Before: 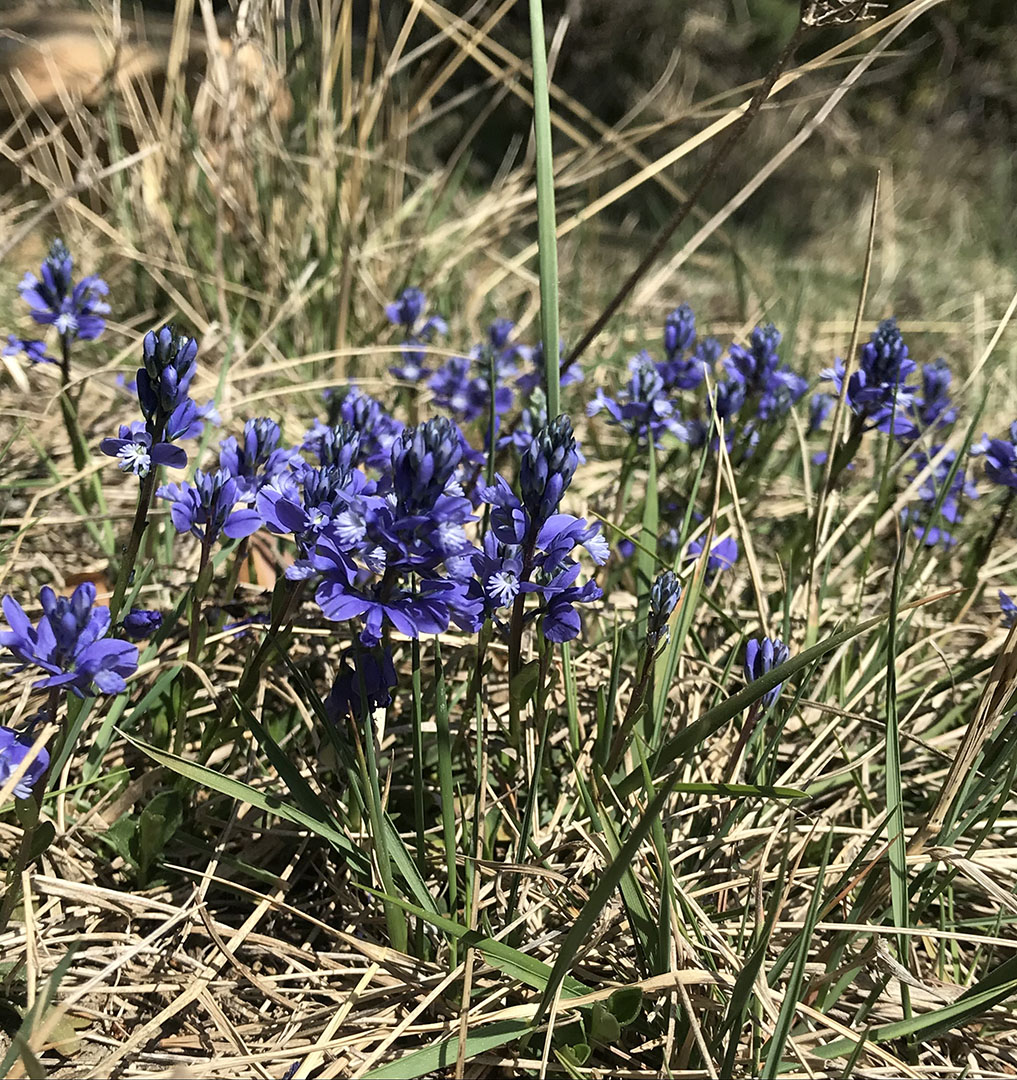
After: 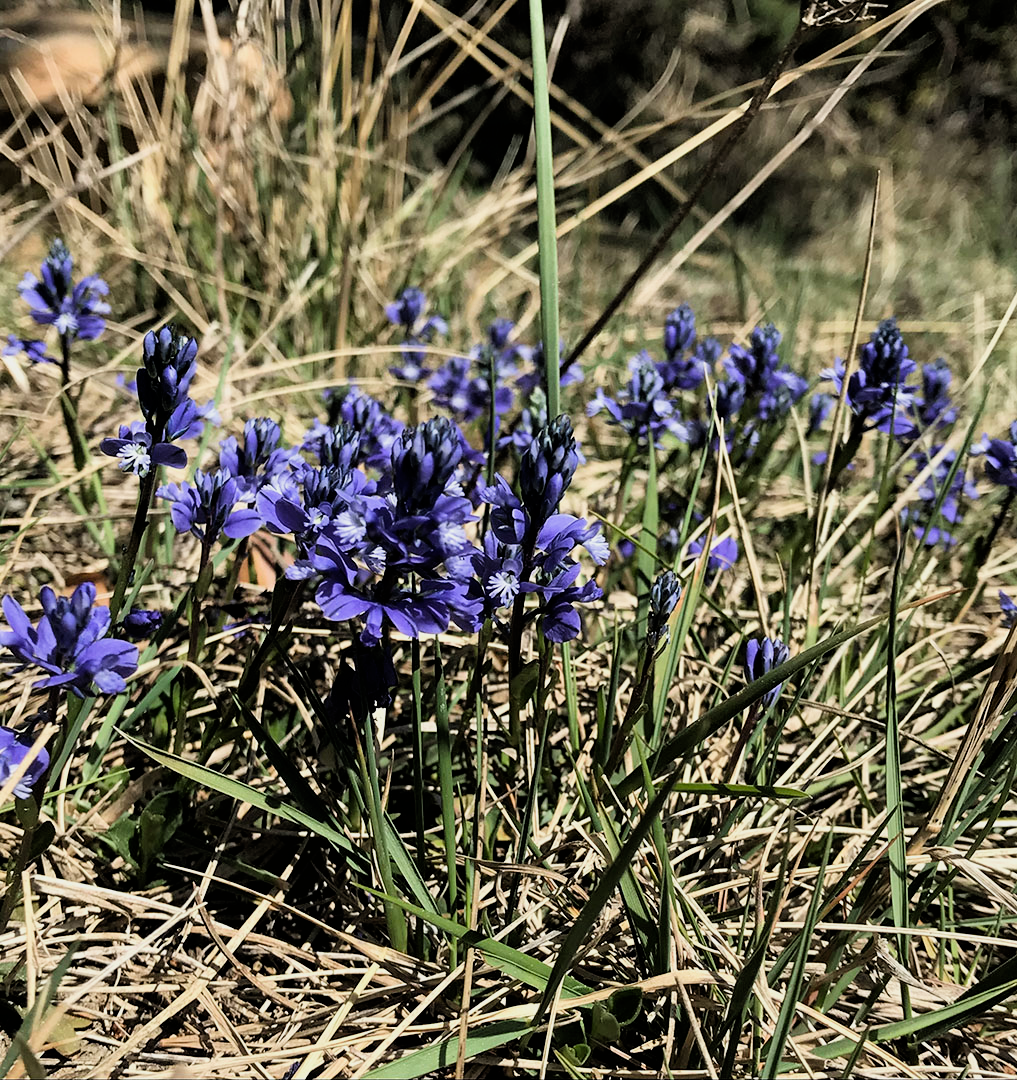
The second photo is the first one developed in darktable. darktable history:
filmic rgb: black relative exposure -5 EV, white relative exposure 3.2 EV, hardness 3.42, contrast 1.2, highlights saturation mix -30%
shadows and highlights: shadows 20.91, highlights -82.73, soften with gaussian
